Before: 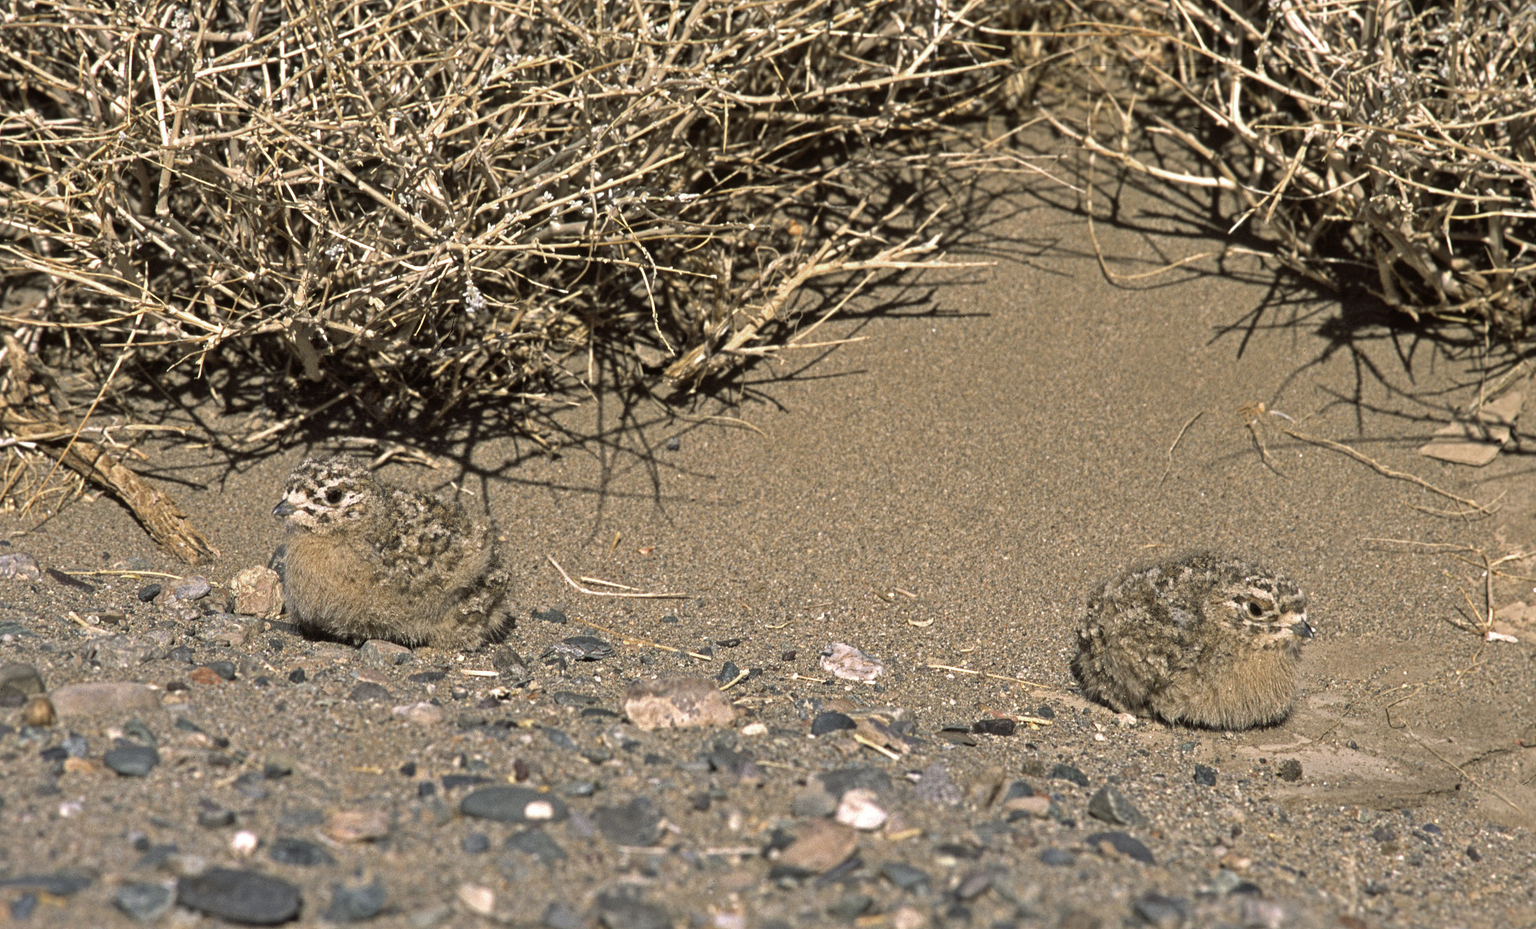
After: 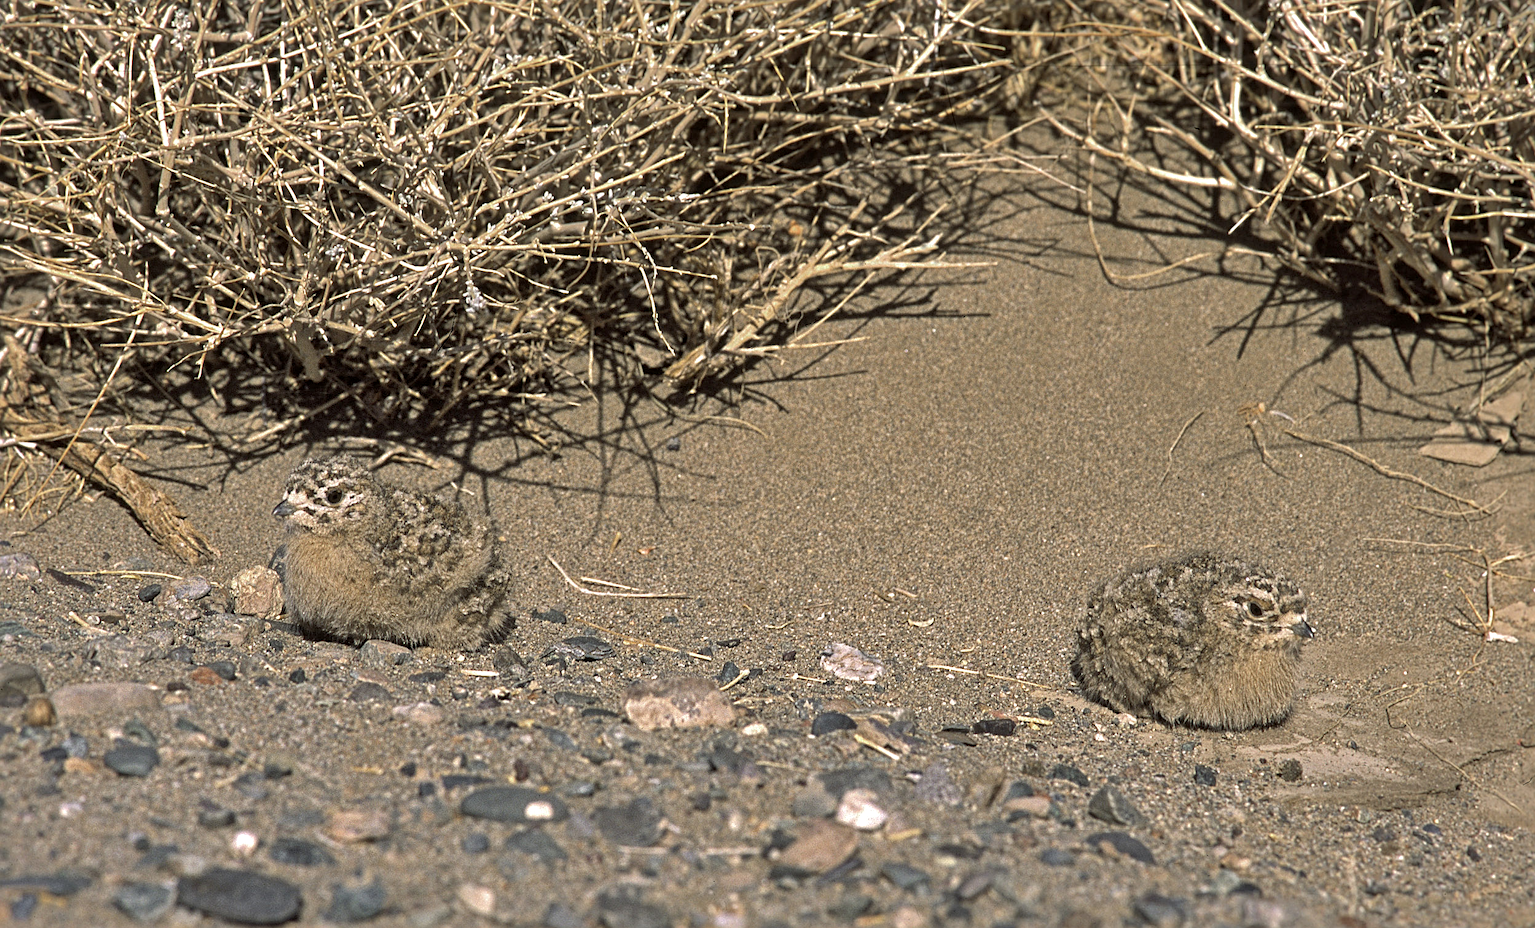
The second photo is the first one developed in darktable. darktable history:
sharpen: amount 0.485
local contrast: highlights 106%, shadows 102%, detail 120%, midtone range 0.2
shadows and highlights: shadows 40.02, highlights -60.05
